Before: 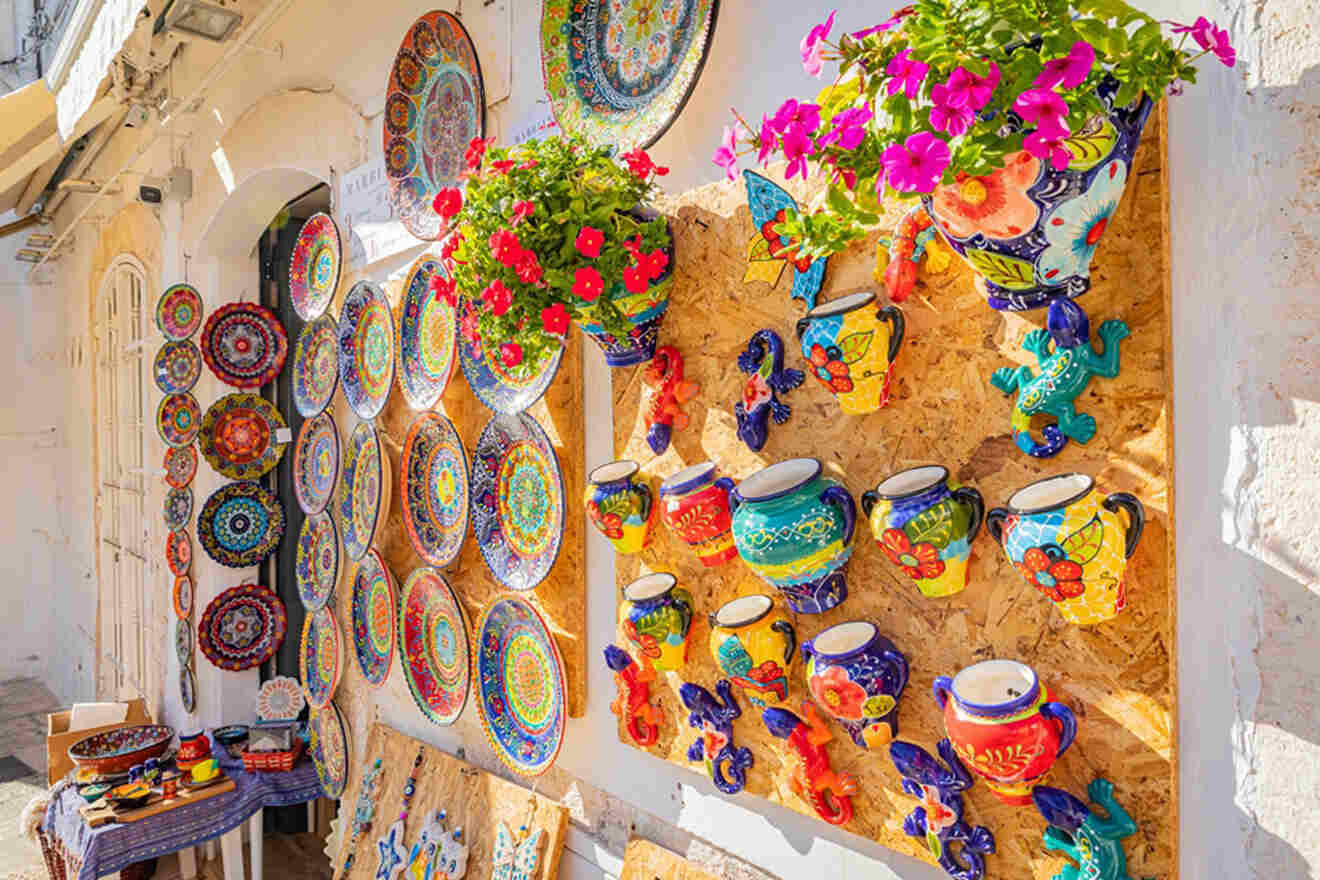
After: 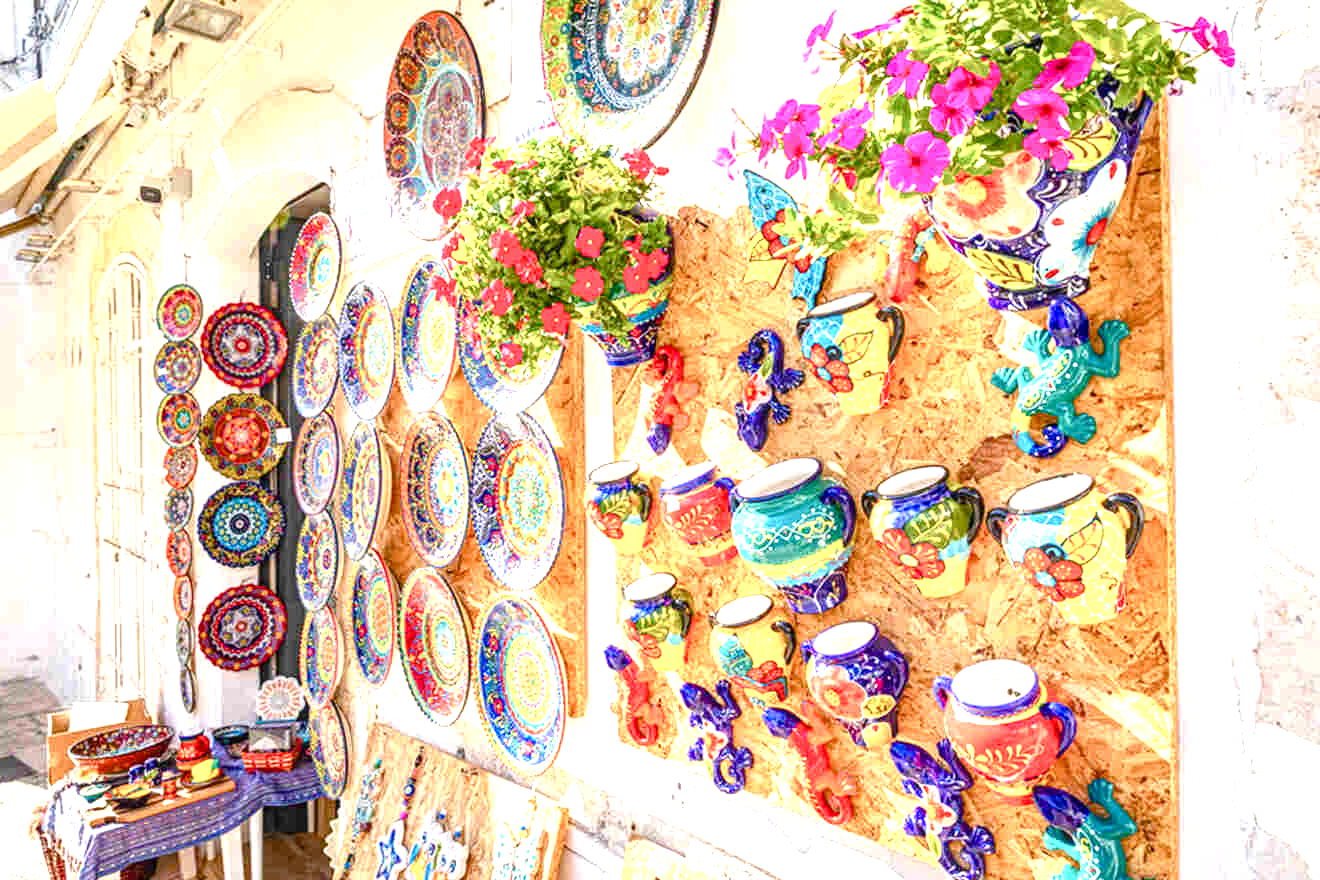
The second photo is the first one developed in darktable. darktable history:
color balance rgb: power › hue 328.22°, linear chroma grading › global chroma 8.967%, perceptual saturation grading › global saturation 20%, perceptual saturation grading › highlights -49.625%, perceptual saturation grading › shadows 25.648%
exposure: black level correction 0, exposure 1.199 EV, compensate highlight preservation false
local contrast: on, module defaults
